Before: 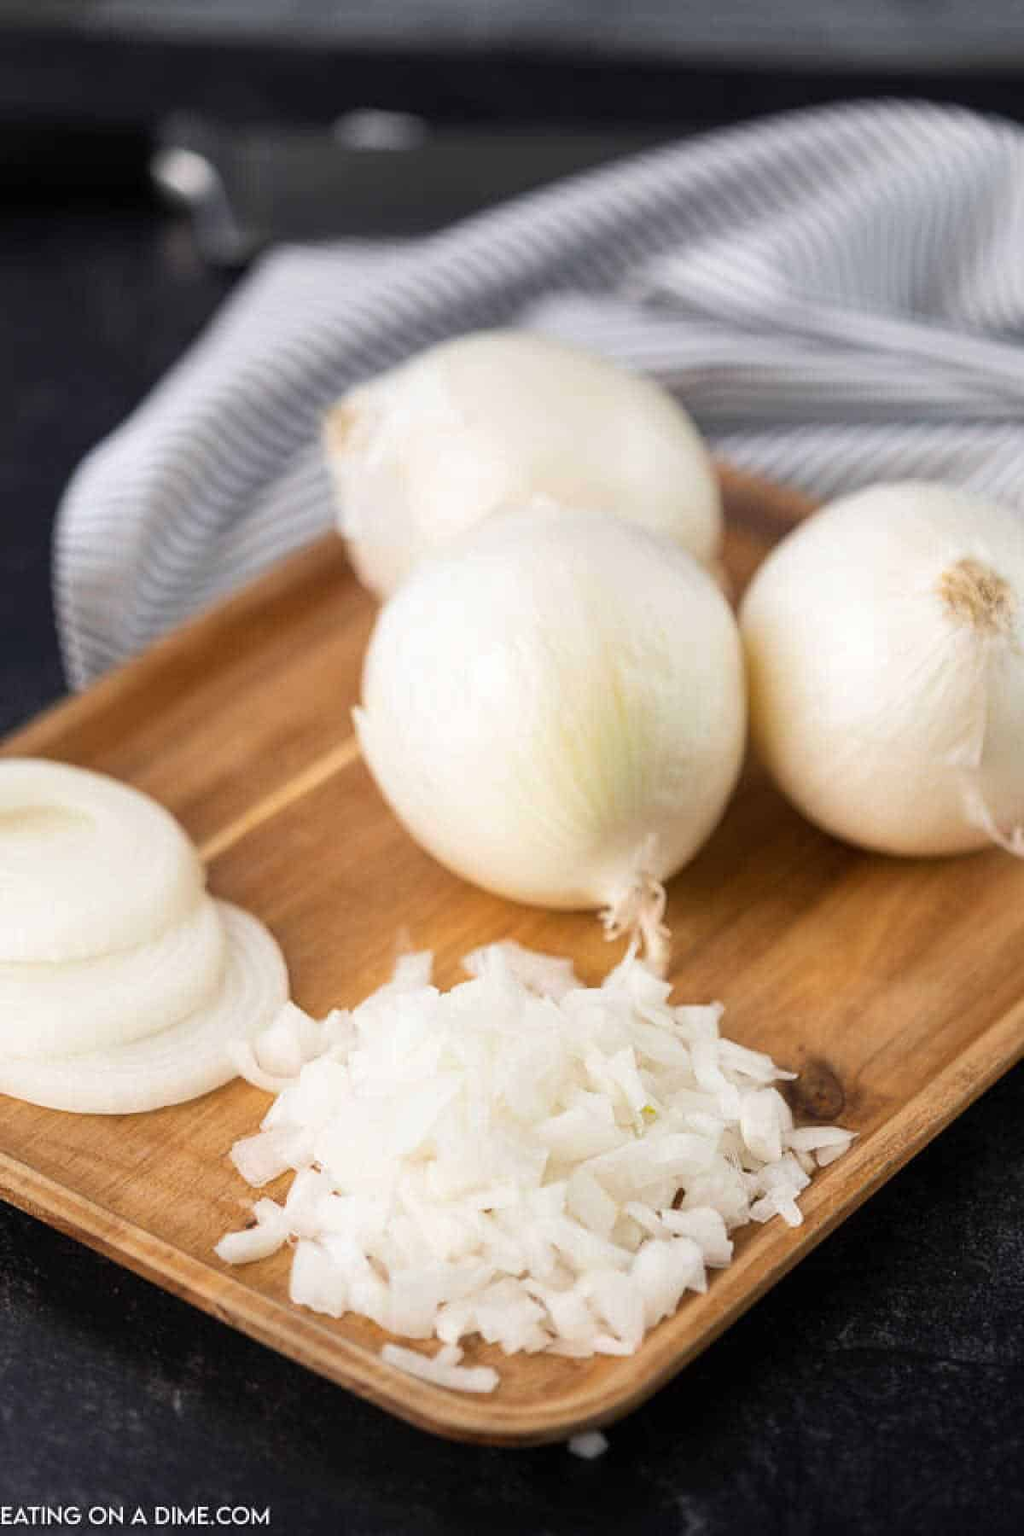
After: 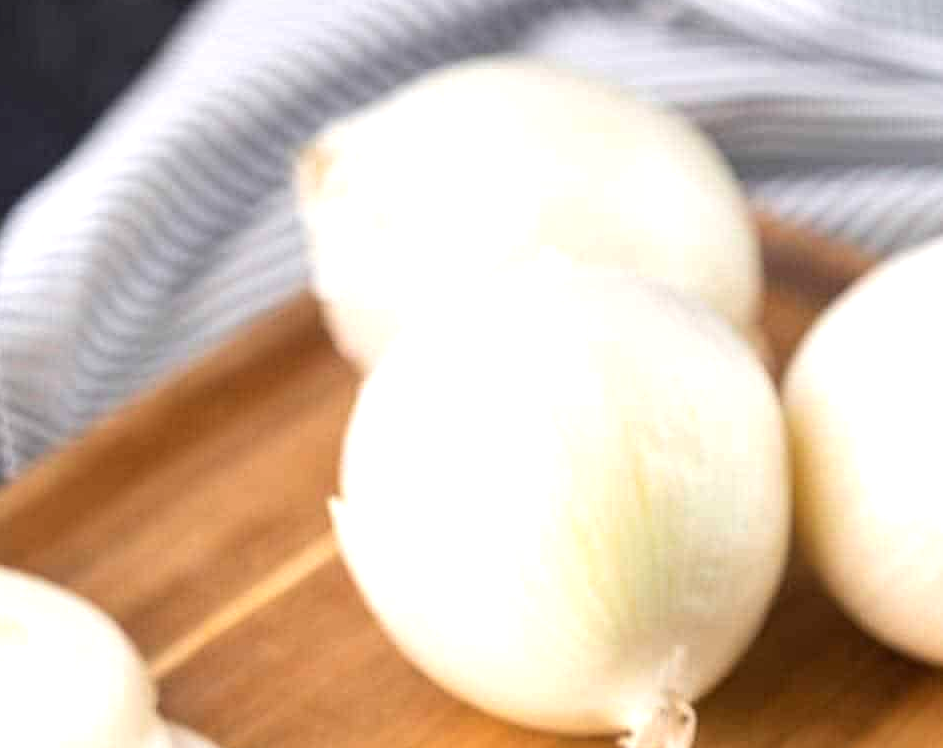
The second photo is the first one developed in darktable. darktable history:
crop: left 7.036%, top 18.398%, right 14.379%, bottom 40.043%
exposure: black level correction 0, exposure 0.5 EV, compensate exposure bias true, compensate highlight preservation false
